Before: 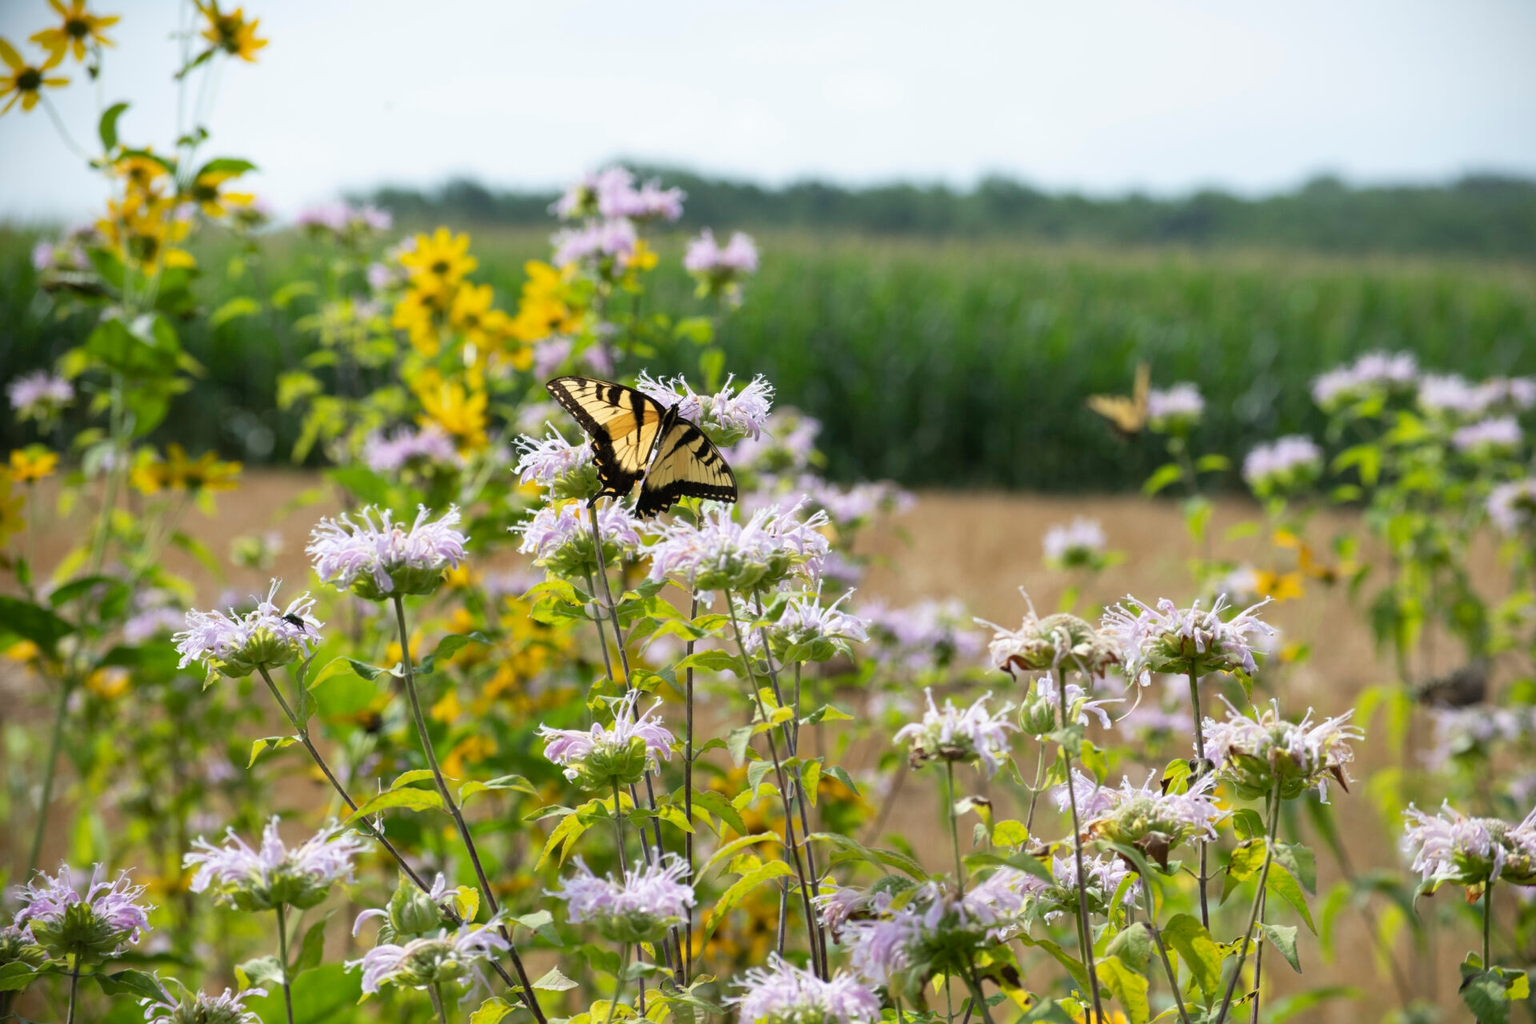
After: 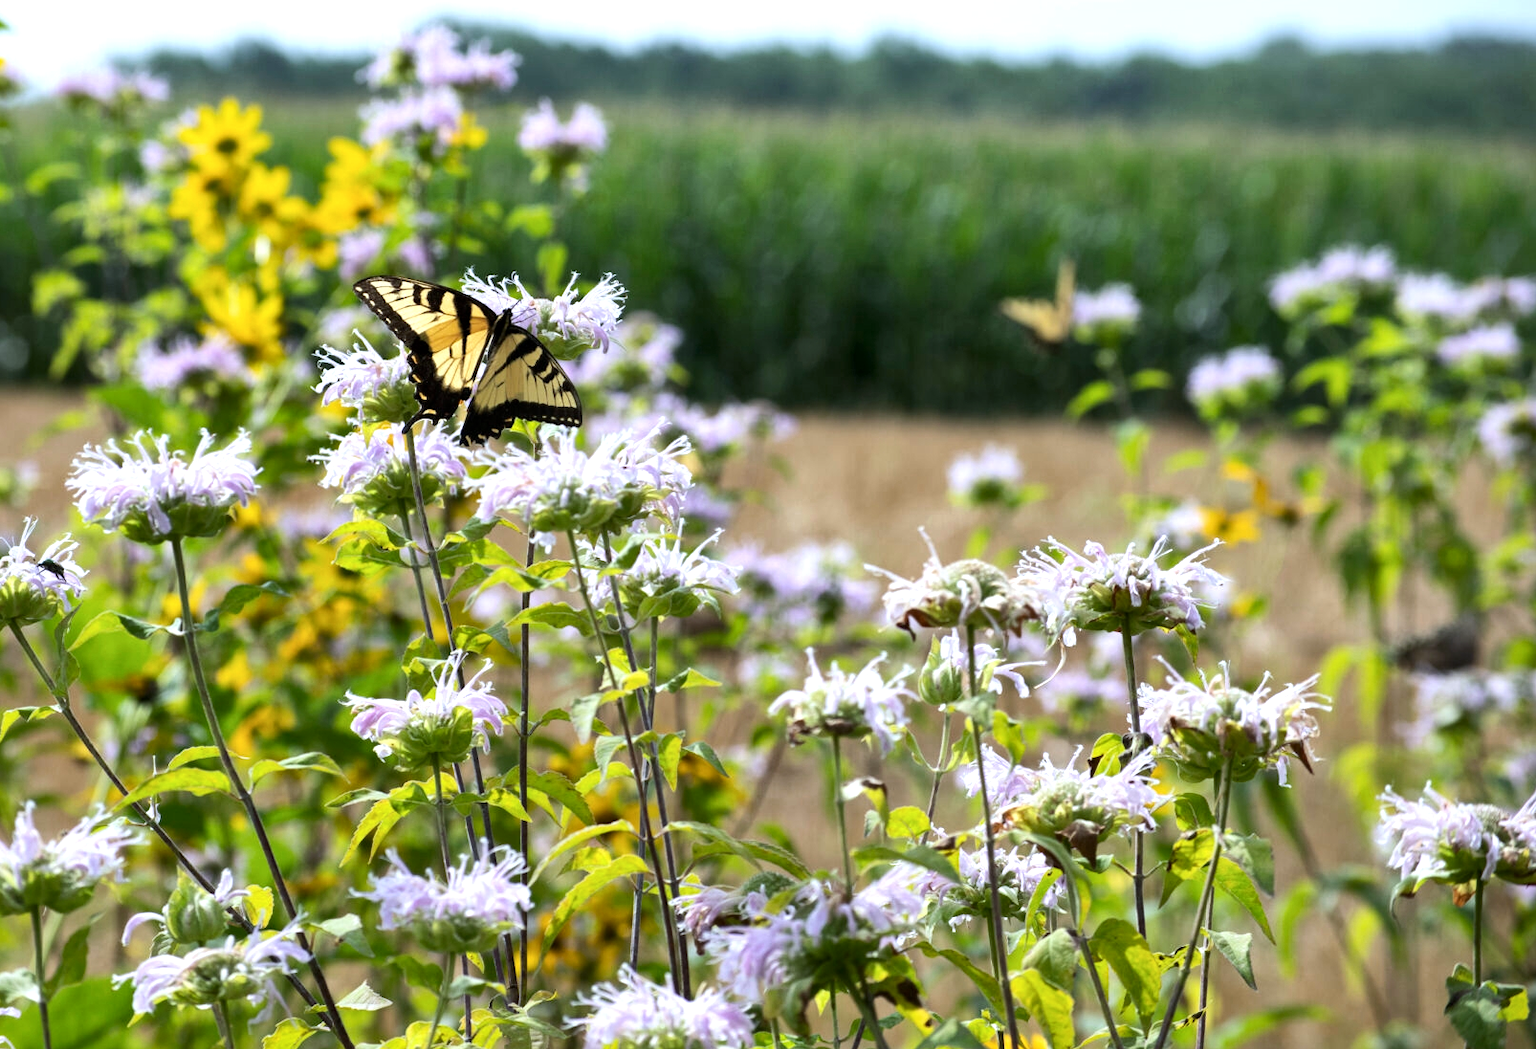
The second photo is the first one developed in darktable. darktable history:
tone equalizer: -8 EV -0.417 EV, -7 EV -0.389 EV, -6 EV -0.333 EV, -5 EV -0.222 EV, -3 EV 0.222 EV, -2 EV 0.333 EV, -1 EV 0.389 EV, +0 EV 0.417 EV, edges refinement/feathering 500, mask exposure compensation -1.57 EV, preserve details no
crop: left 16.315%, top 14.246%
local contrast: mode bilateral grid, contrast 20, coarseness 50, detail 132%, midtone range 0.2
white balance: red 0.954, blue 1.079
